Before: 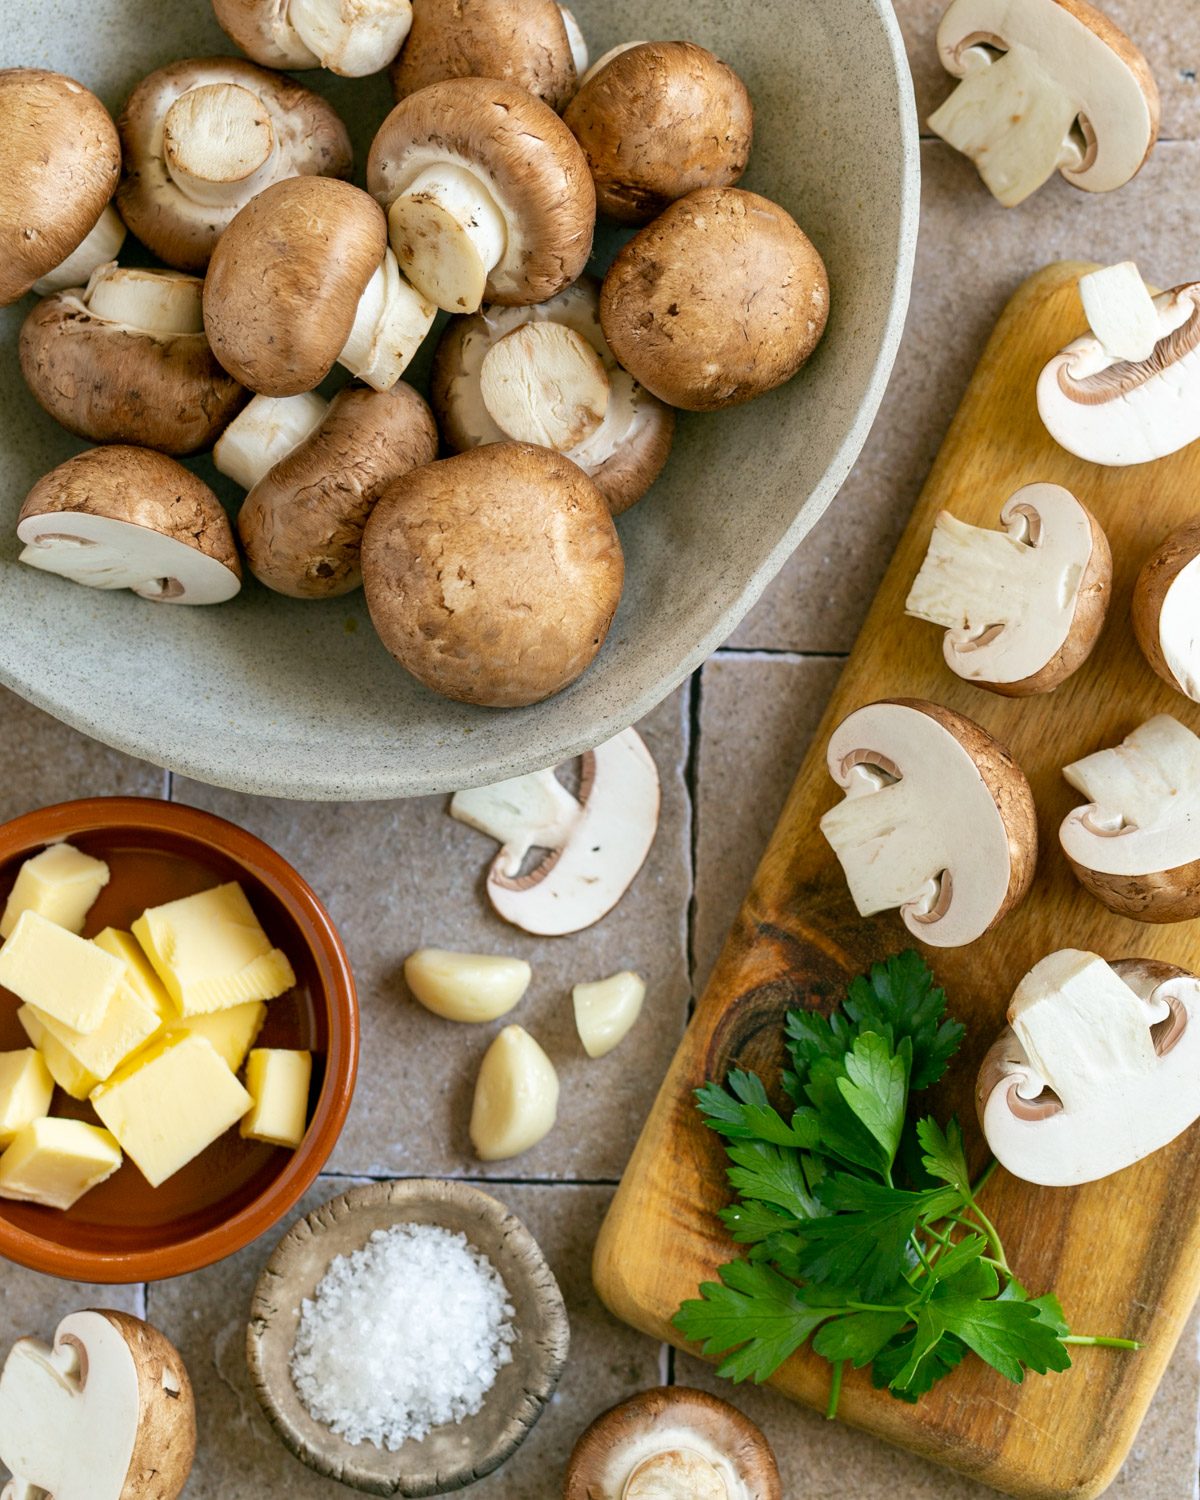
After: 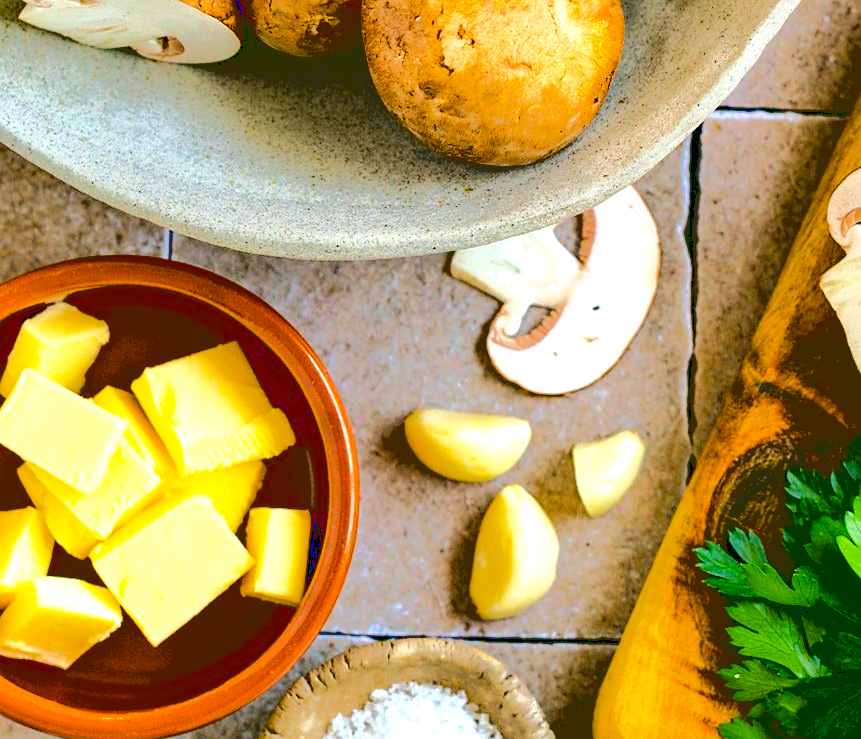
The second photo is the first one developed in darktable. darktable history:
crop: top 36.123%, right 28.245%, bottom 14.58%
haze removal: compatibility mode true, adaptive false
color balance rgb: linear chroma grading › shadows -8.492%, linear chroma grading › global chroma 9.87%, perceptual saturation grading › global saturation 19.294%, global vibrance 34.658%
sharpen: radius 1.53, amount 0.362, threshold 1.549
exposure: exposure 0.564 EV, compensate highlight preservation false
contrast brightness saturation: contrast -0.013, brightness -0.009, saturation 0.034
base curve: curves: ch0 [(0.065, 0.026) (0.236, 0.358) (0.53, 0.546) (0.777, 0.841) (0.924, 0.992)]
